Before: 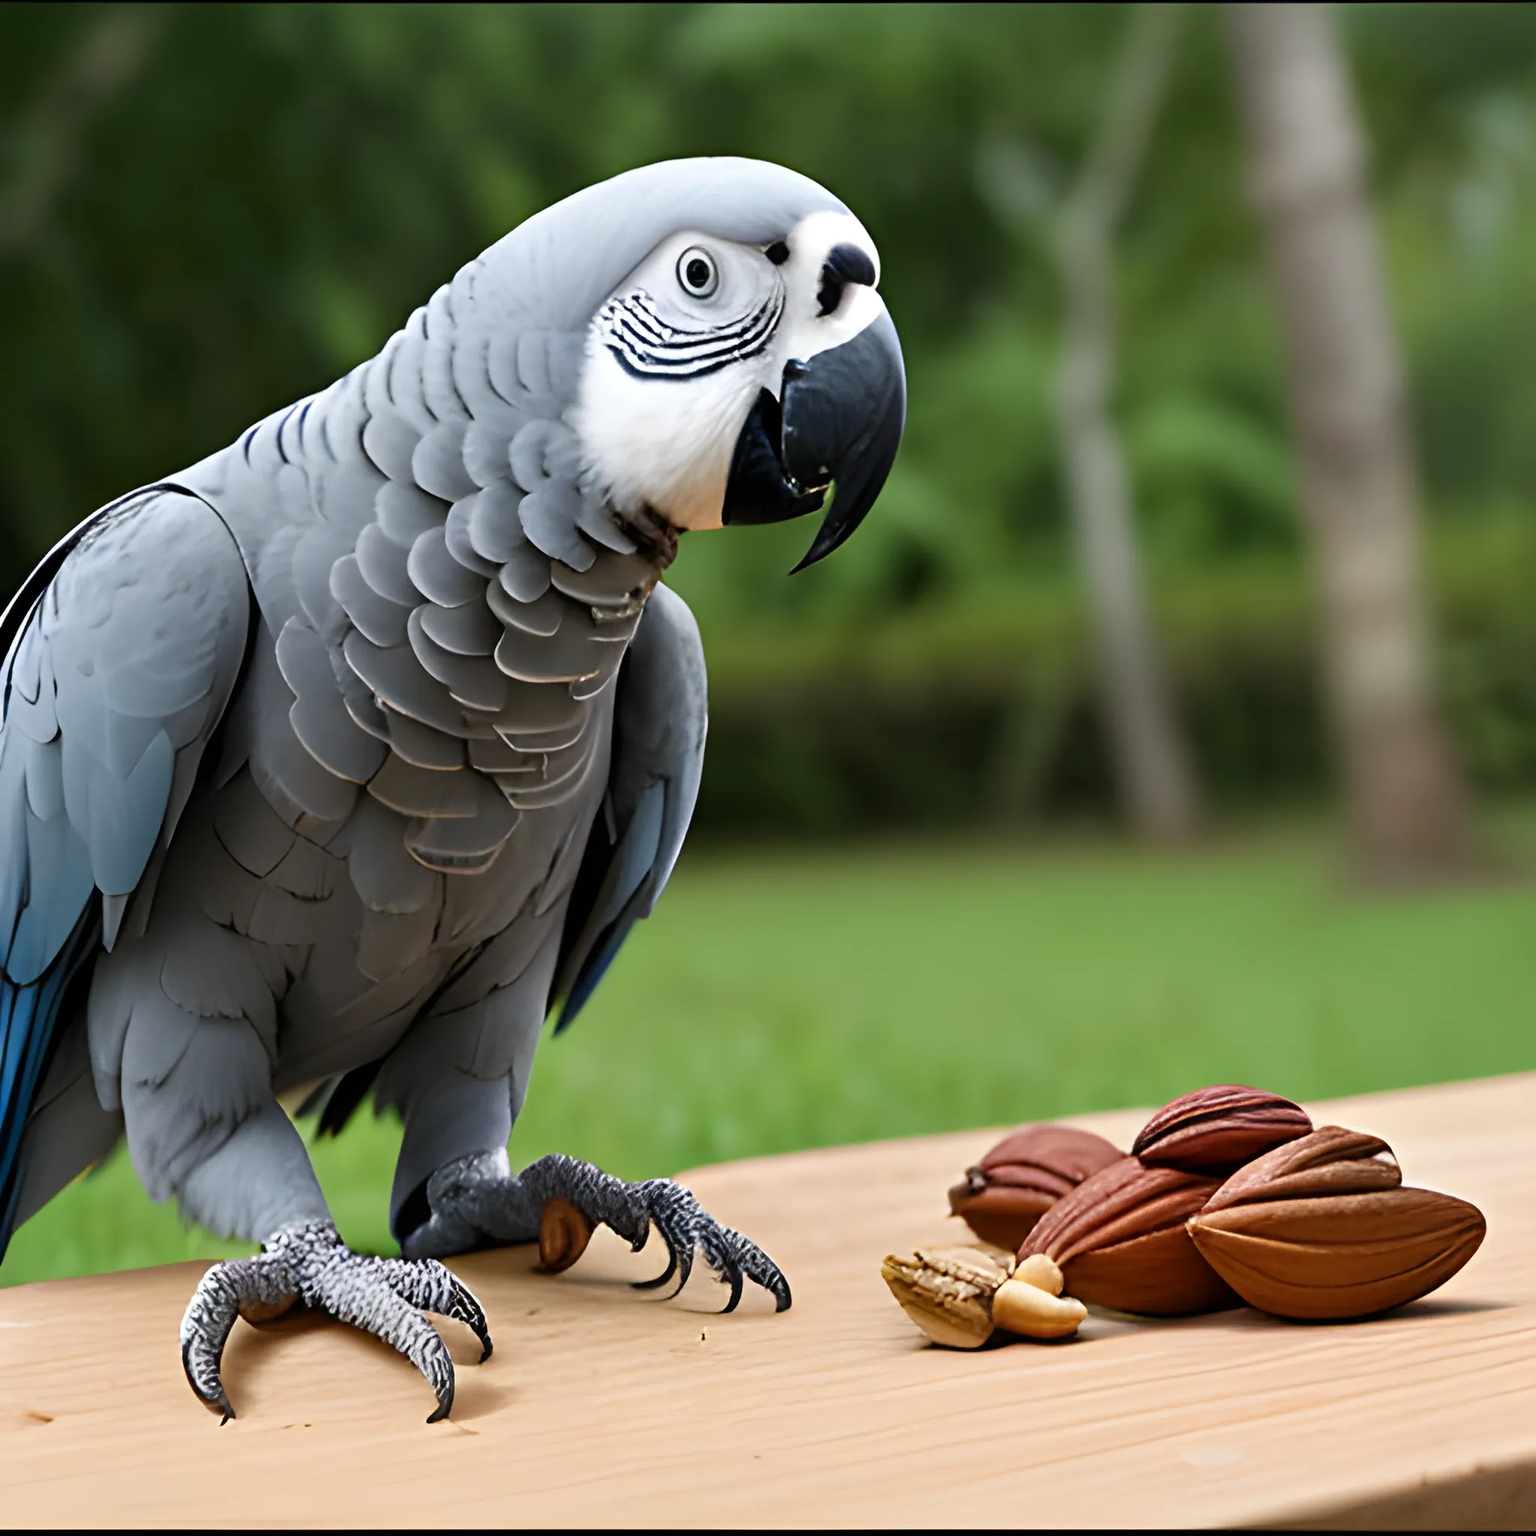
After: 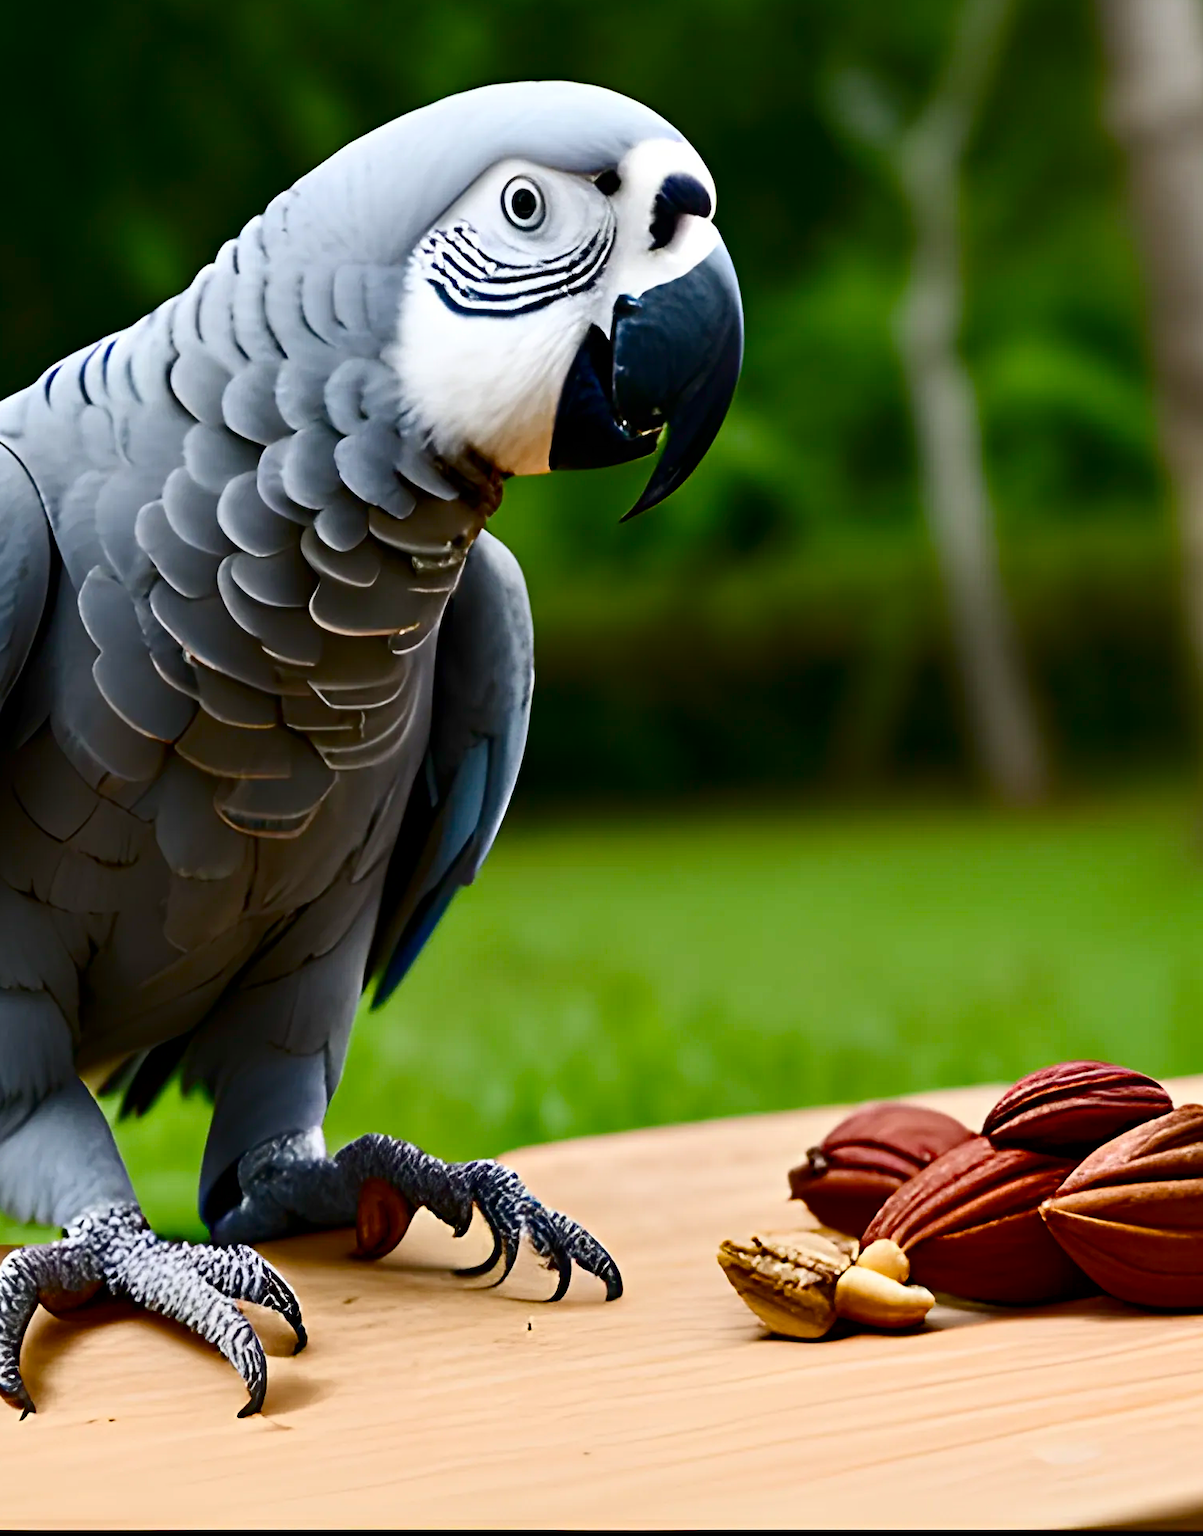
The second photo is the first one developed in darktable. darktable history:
contrast brightness saturation: contrast 0.2, brightness -0.11, saturation 0.1
crop and rotate: left 13.15%, top 5.251%, right 12.609%
color balance rgb: perceptual saturation grading › global saturation 35%, perceptual saturation grading › highlights -25%, perceptual saturation grading › shadows 50%
